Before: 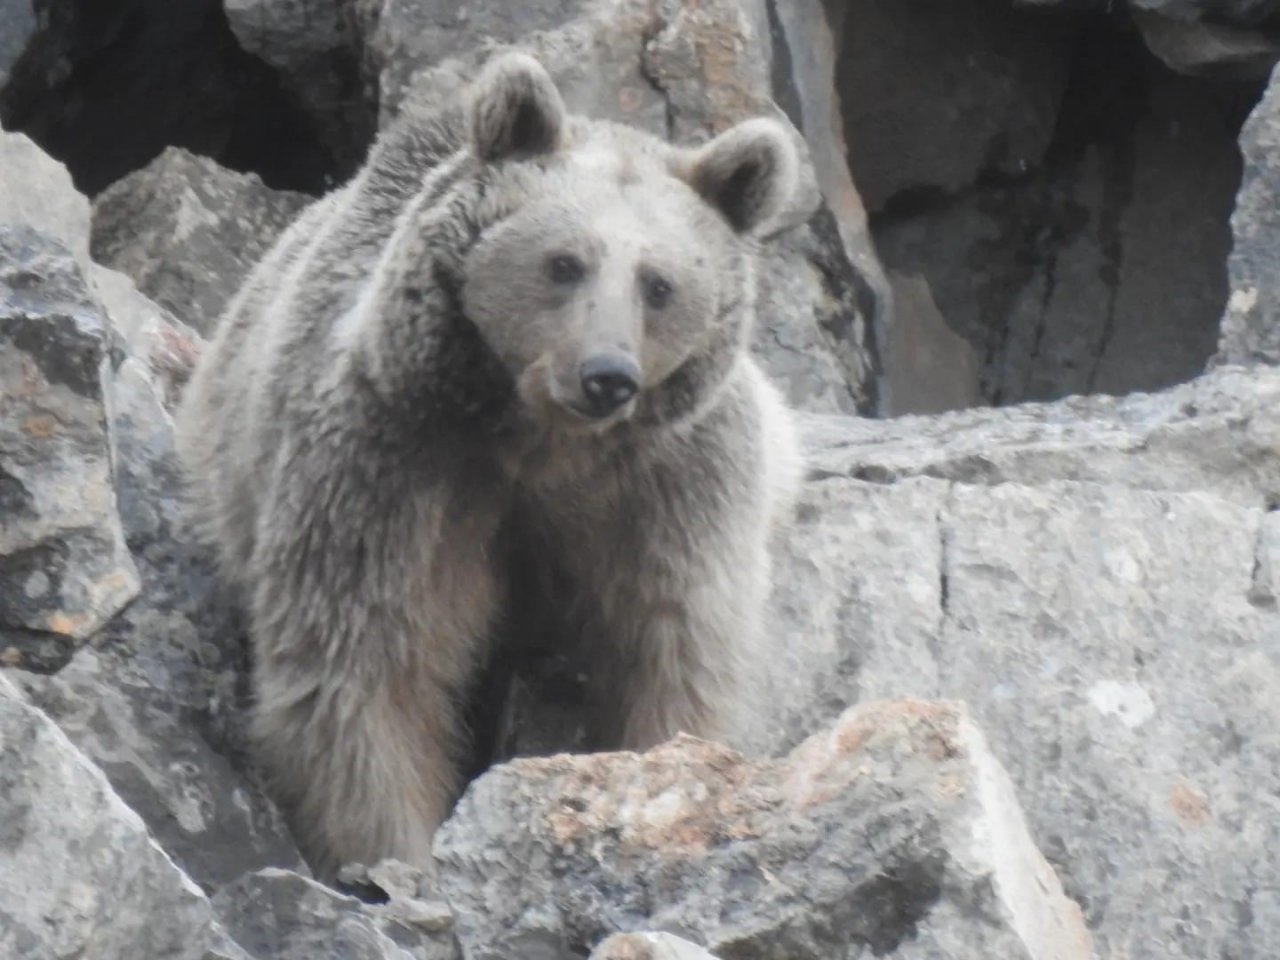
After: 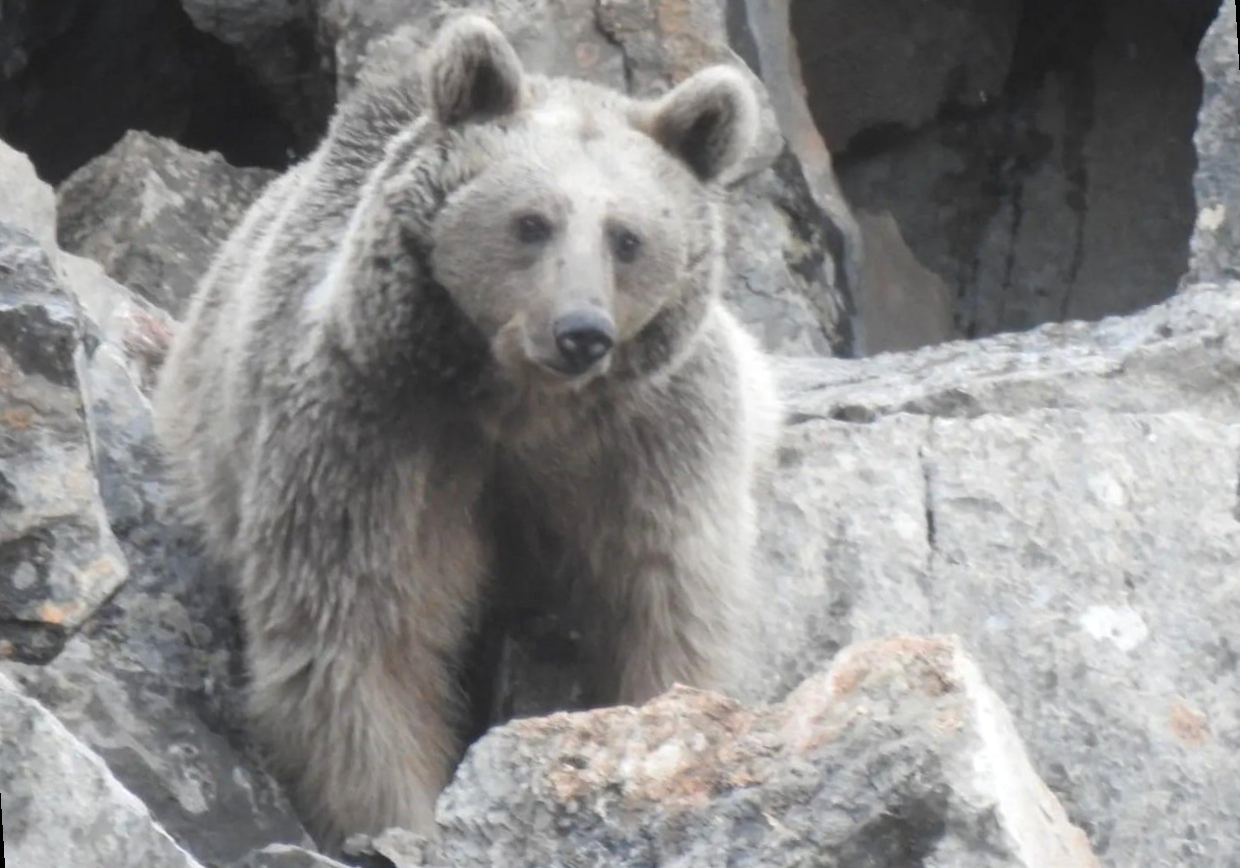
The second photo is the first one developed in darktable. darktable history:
rotate and perspective: rotation -3.52°, crop left 0.036, crop right 0.964, crop top 0.081, crop bottom 0.919
exposure: exposure 0.2 EV, compensate highlight preservation false
